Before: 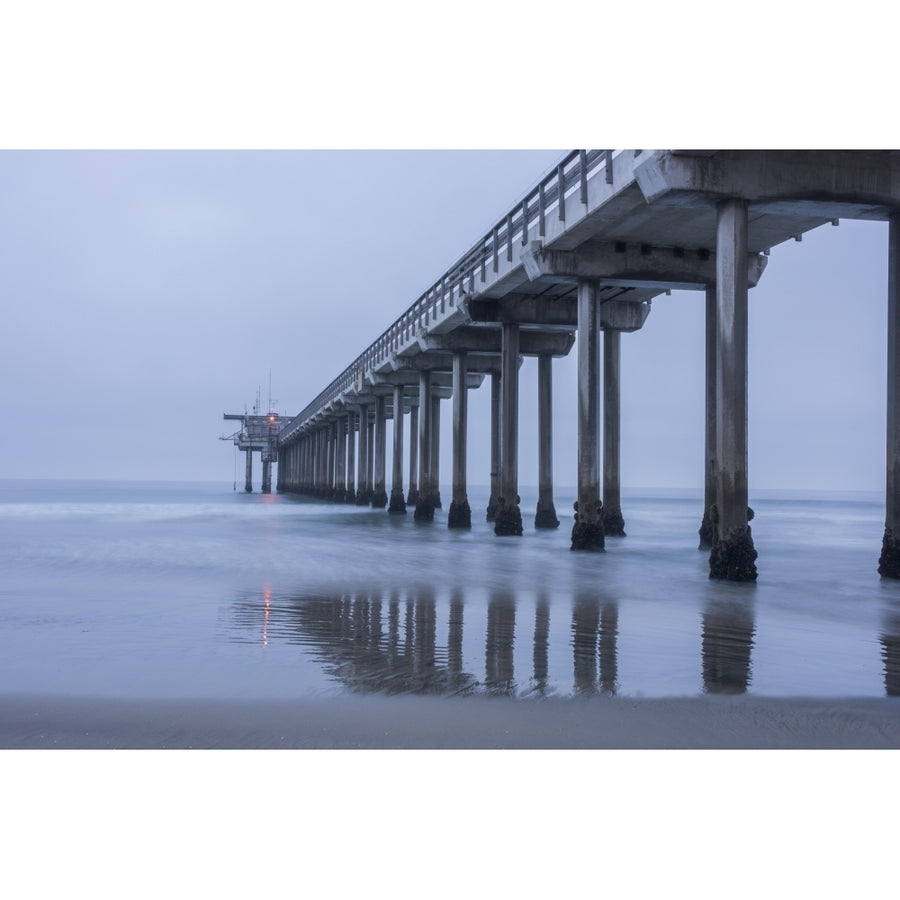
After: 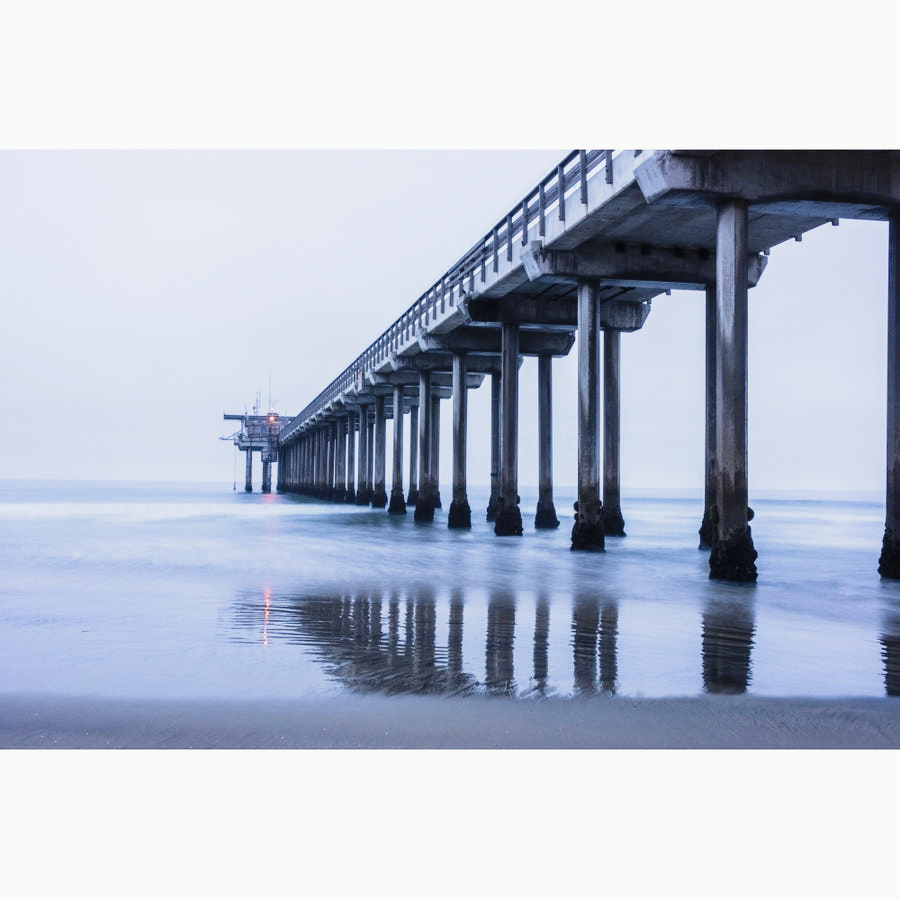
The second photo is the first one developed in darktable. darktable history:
tone curve: curves: ch0 [(0, 0) (0.187, 0.12) (0.392, 0.438) (0.704, 0.86) (0.858, 0.938) (1, 0.981)]; ch1 [(0, 0) (0.402, 0.36) (0.476, 0.456) (0.498, 0.501) (0.518, 0.521) (0.58, 0.598) (0.619, 0.663) (0.692, 0.744) (1, 1)]; ch2 [(0, 0) (0.427, 0.417) (0.483, 0.481) (0.503, 0.503) (0.526, 0.53) (0.563, 0.585) (0.626, 0.703) (0.699, 0.753) (0.997, 0.858)], preserve colors none
